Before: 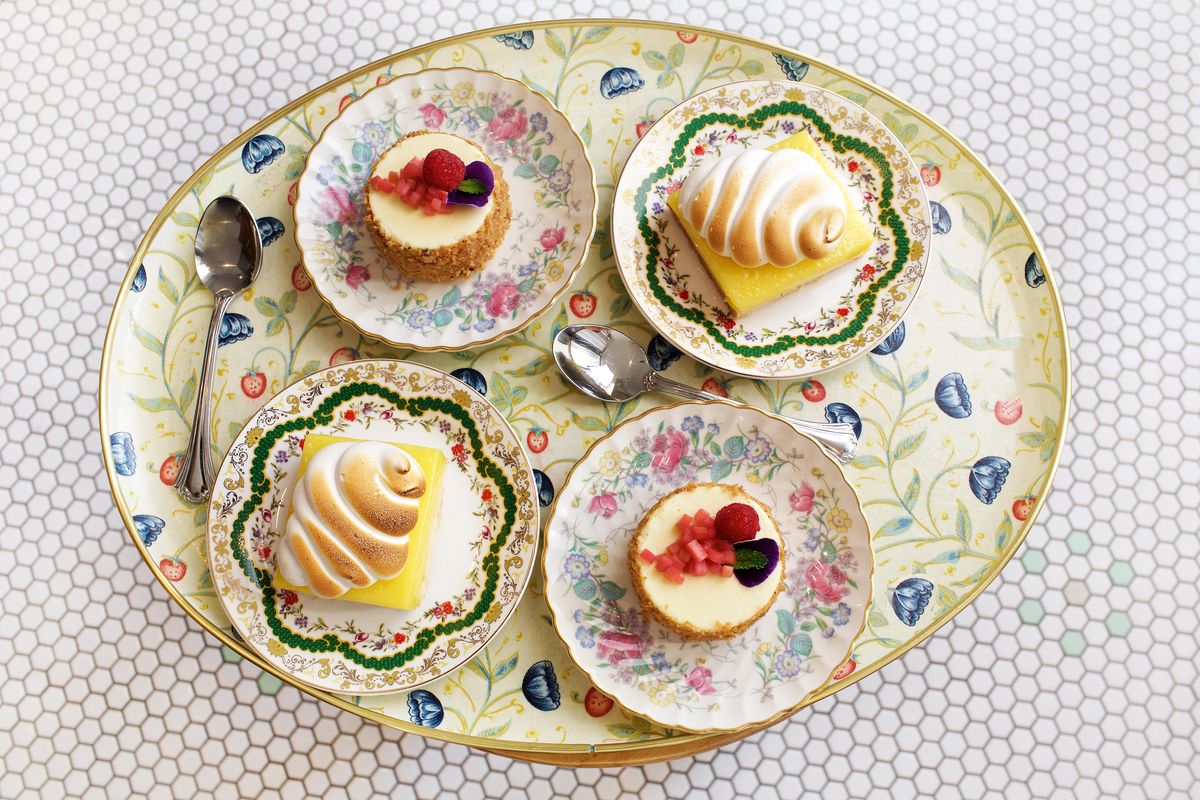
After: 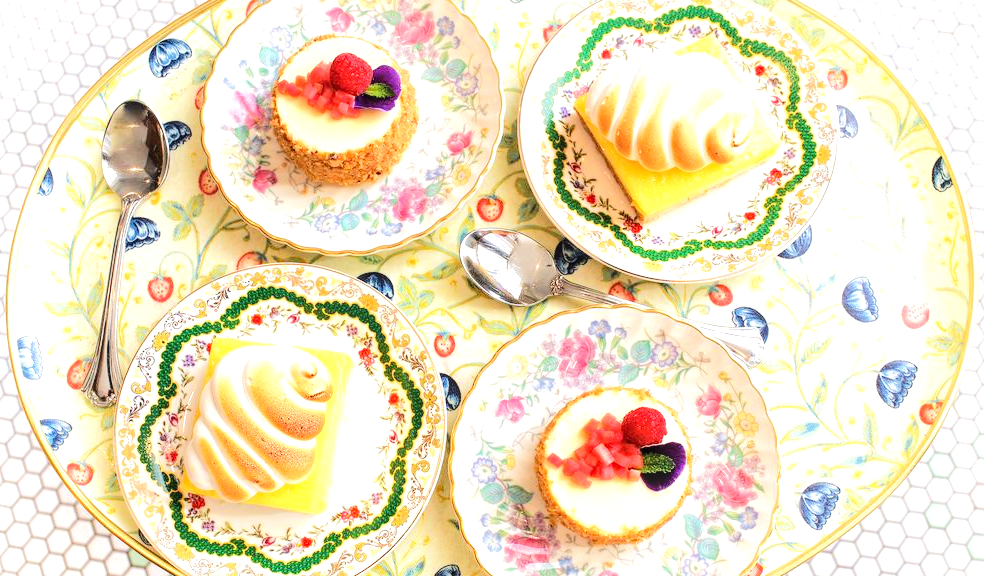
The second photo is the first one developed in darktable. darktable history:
exposure: black level correction 0, exposure 0.697 EV, compensate highlight preservation false
crop: left 7.759%, top 12.01%, right 9.975%, bottom 15.463%
local contrast: on, module defaults
tone equalizer: -7 EV 0.143 EV, -6 EV 0.573 EV, -5 EV 1.13 EV, -4 EV 1.3 EV, -3 EV 1.15 EV, -2 EV 0.6 EV, -1 EV 0.162 EV, edges refinement/feathering 500, mask exposure compensation -1.57 EV, preserve details no
